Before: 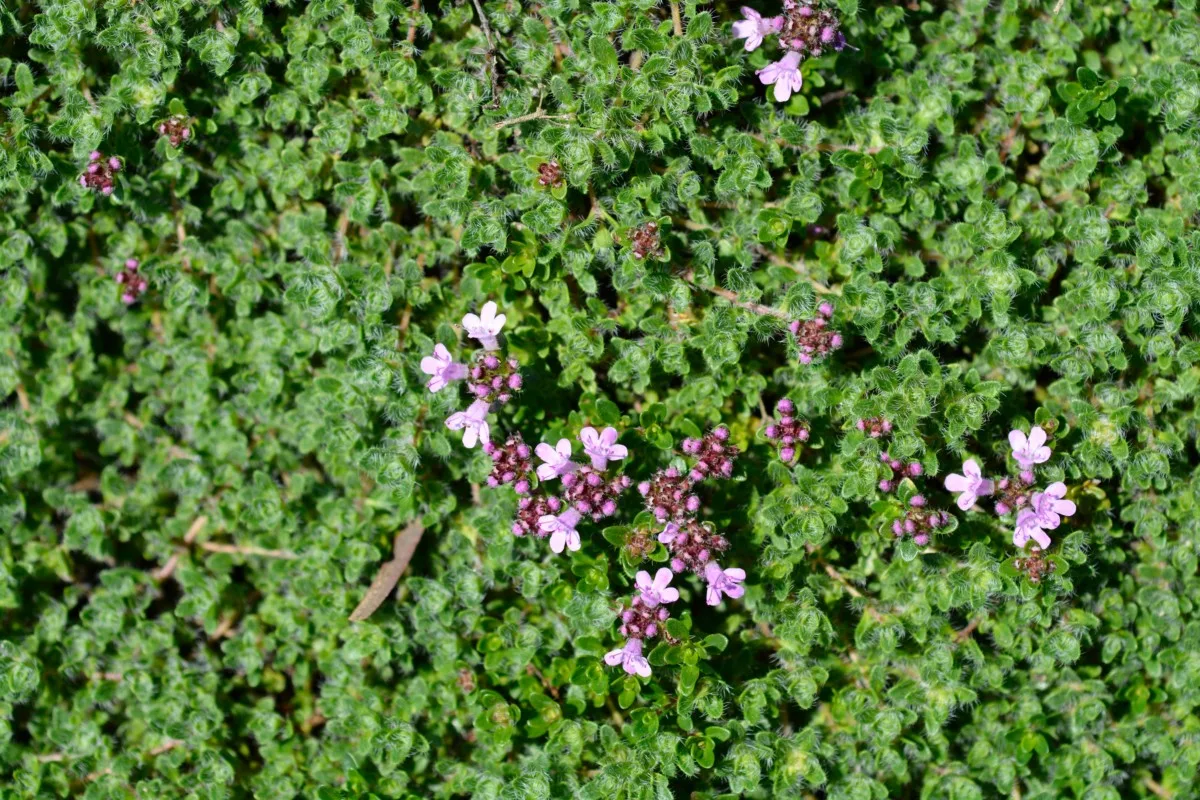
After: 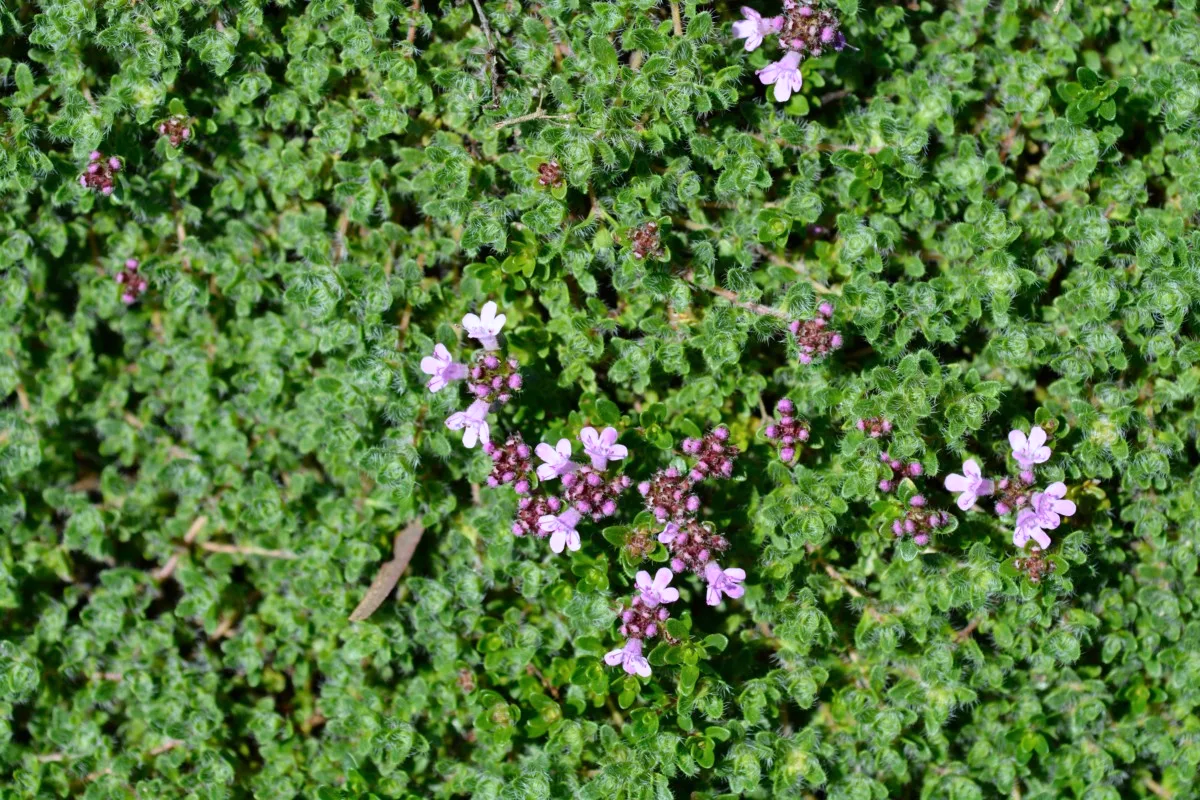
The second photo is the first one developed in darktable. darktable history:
shadows and highlights: shadows 60, highlights -60.23, soften with gaussian
white balance: red 0.976, blue 1.04
color balance rgb: on, module defaults
